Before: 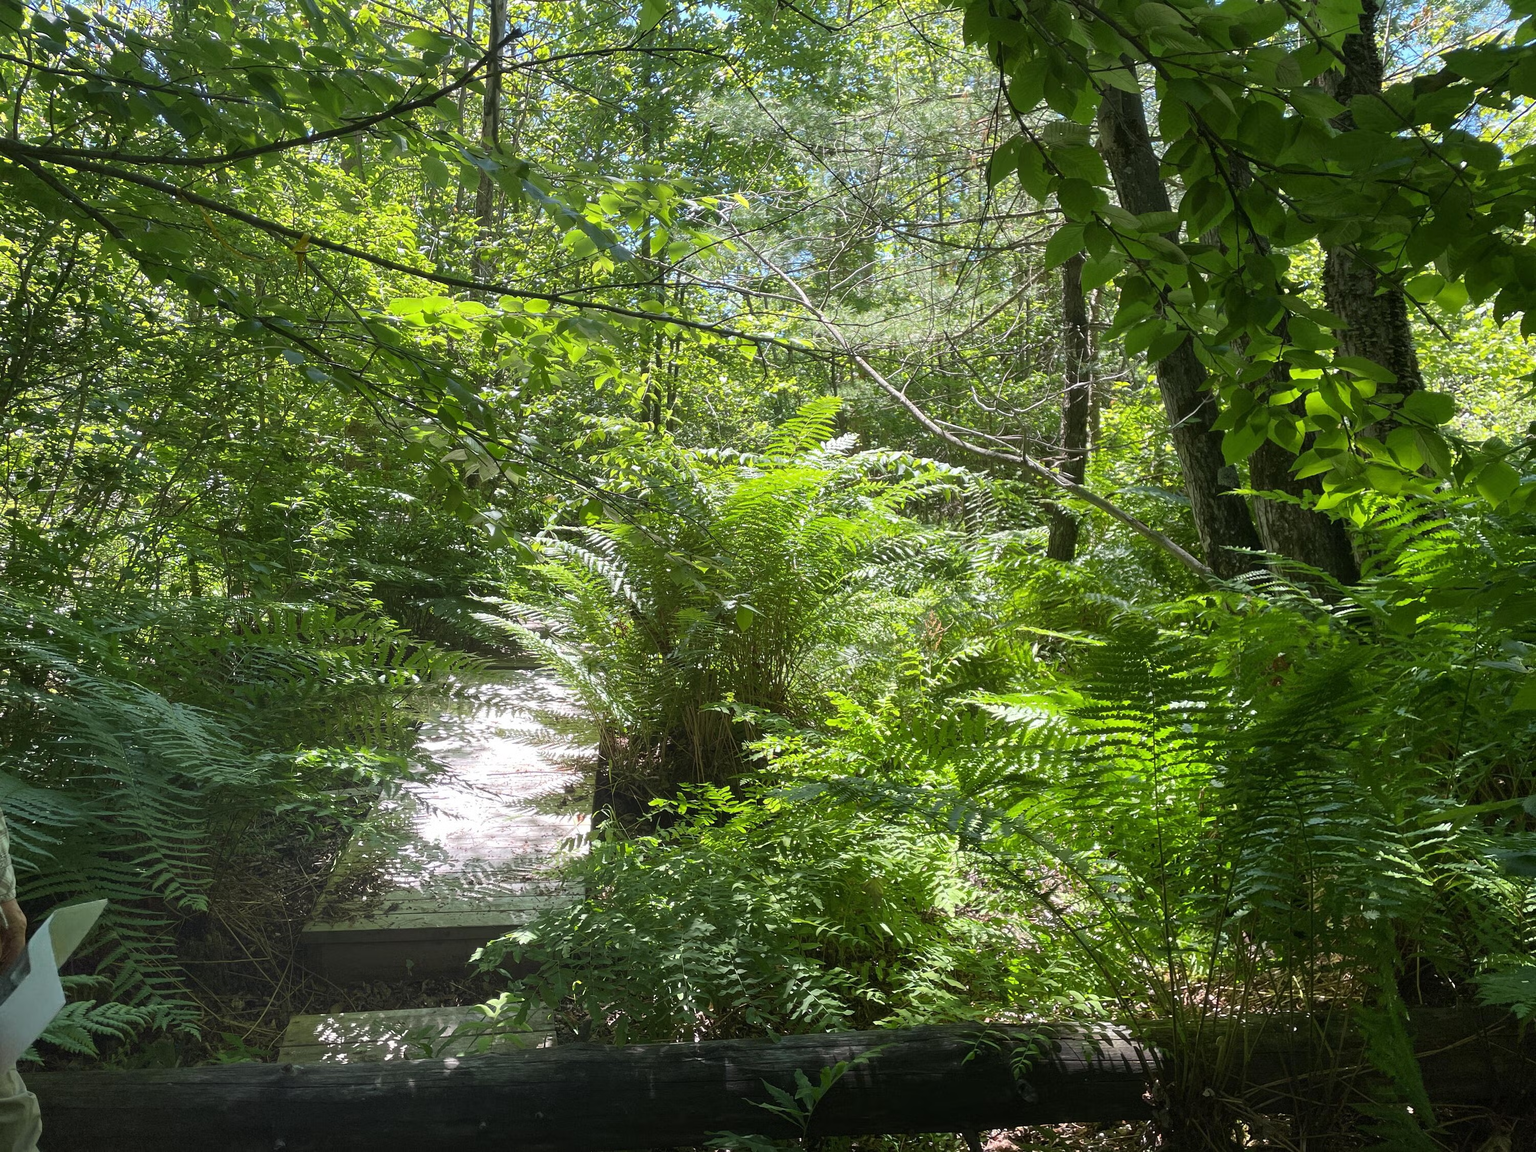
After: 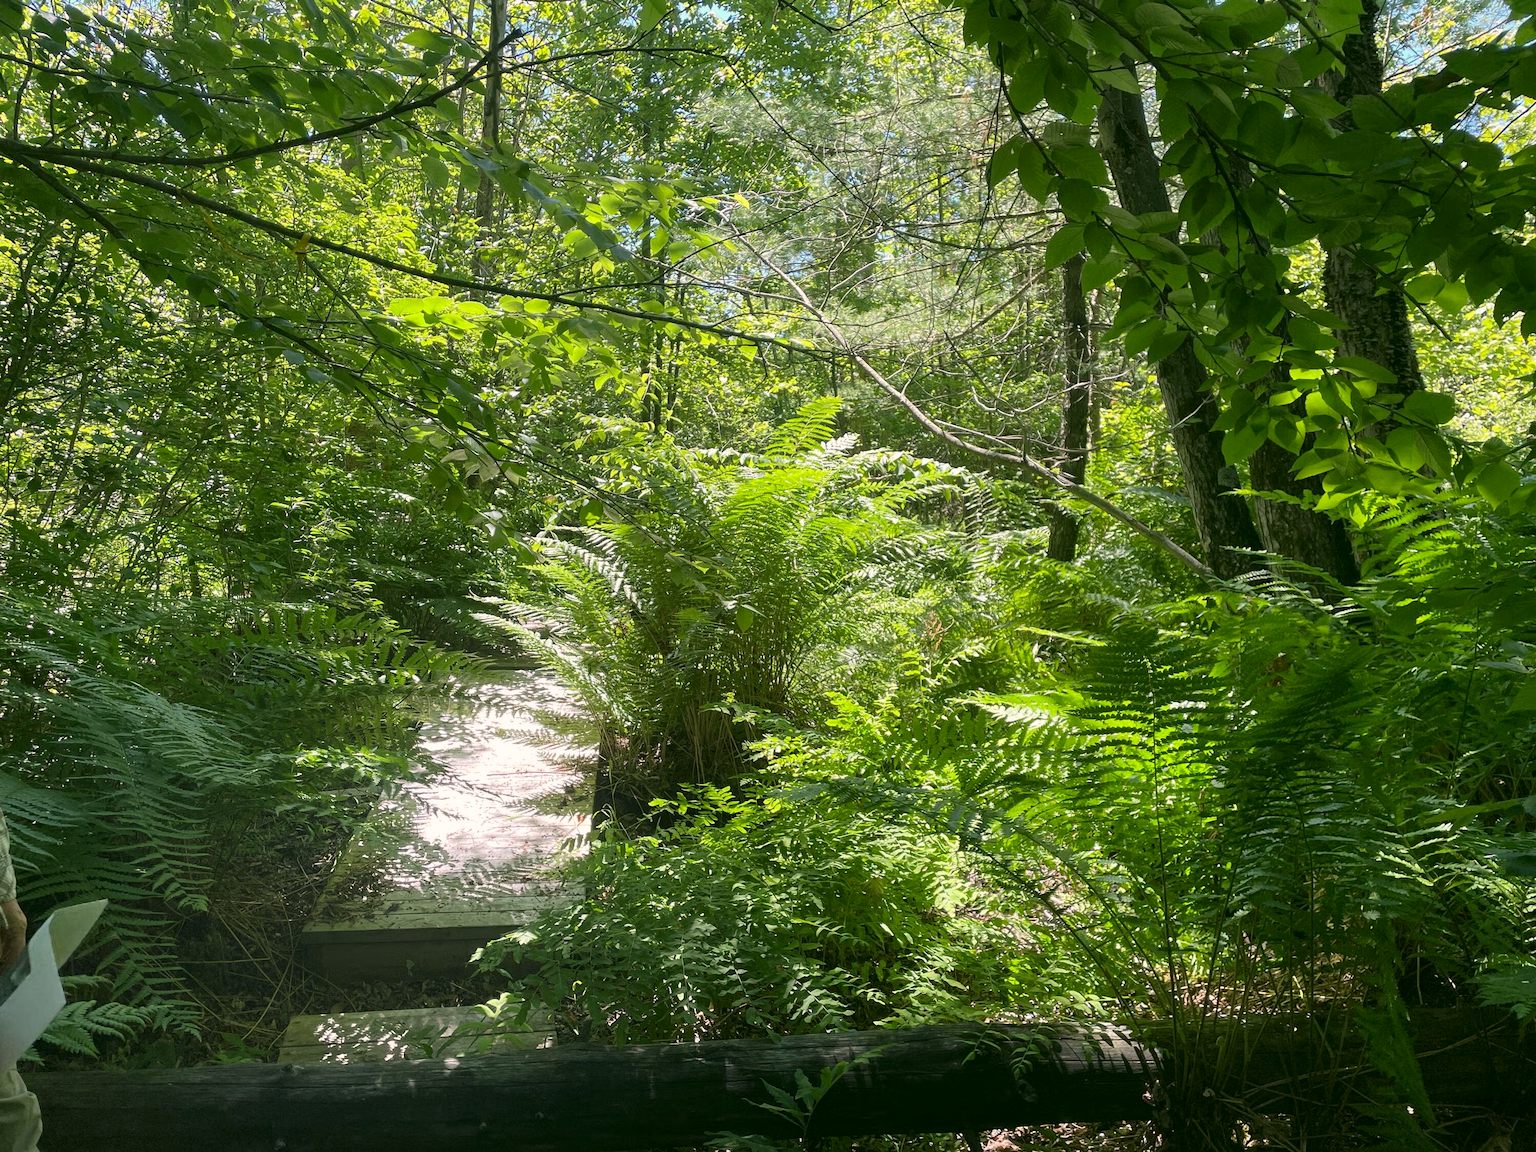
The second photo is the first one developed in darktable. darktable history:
color correction: highlights a* 4.01, highlights b* 4.95, shadows a* -7.07, shadows b* 4.75
